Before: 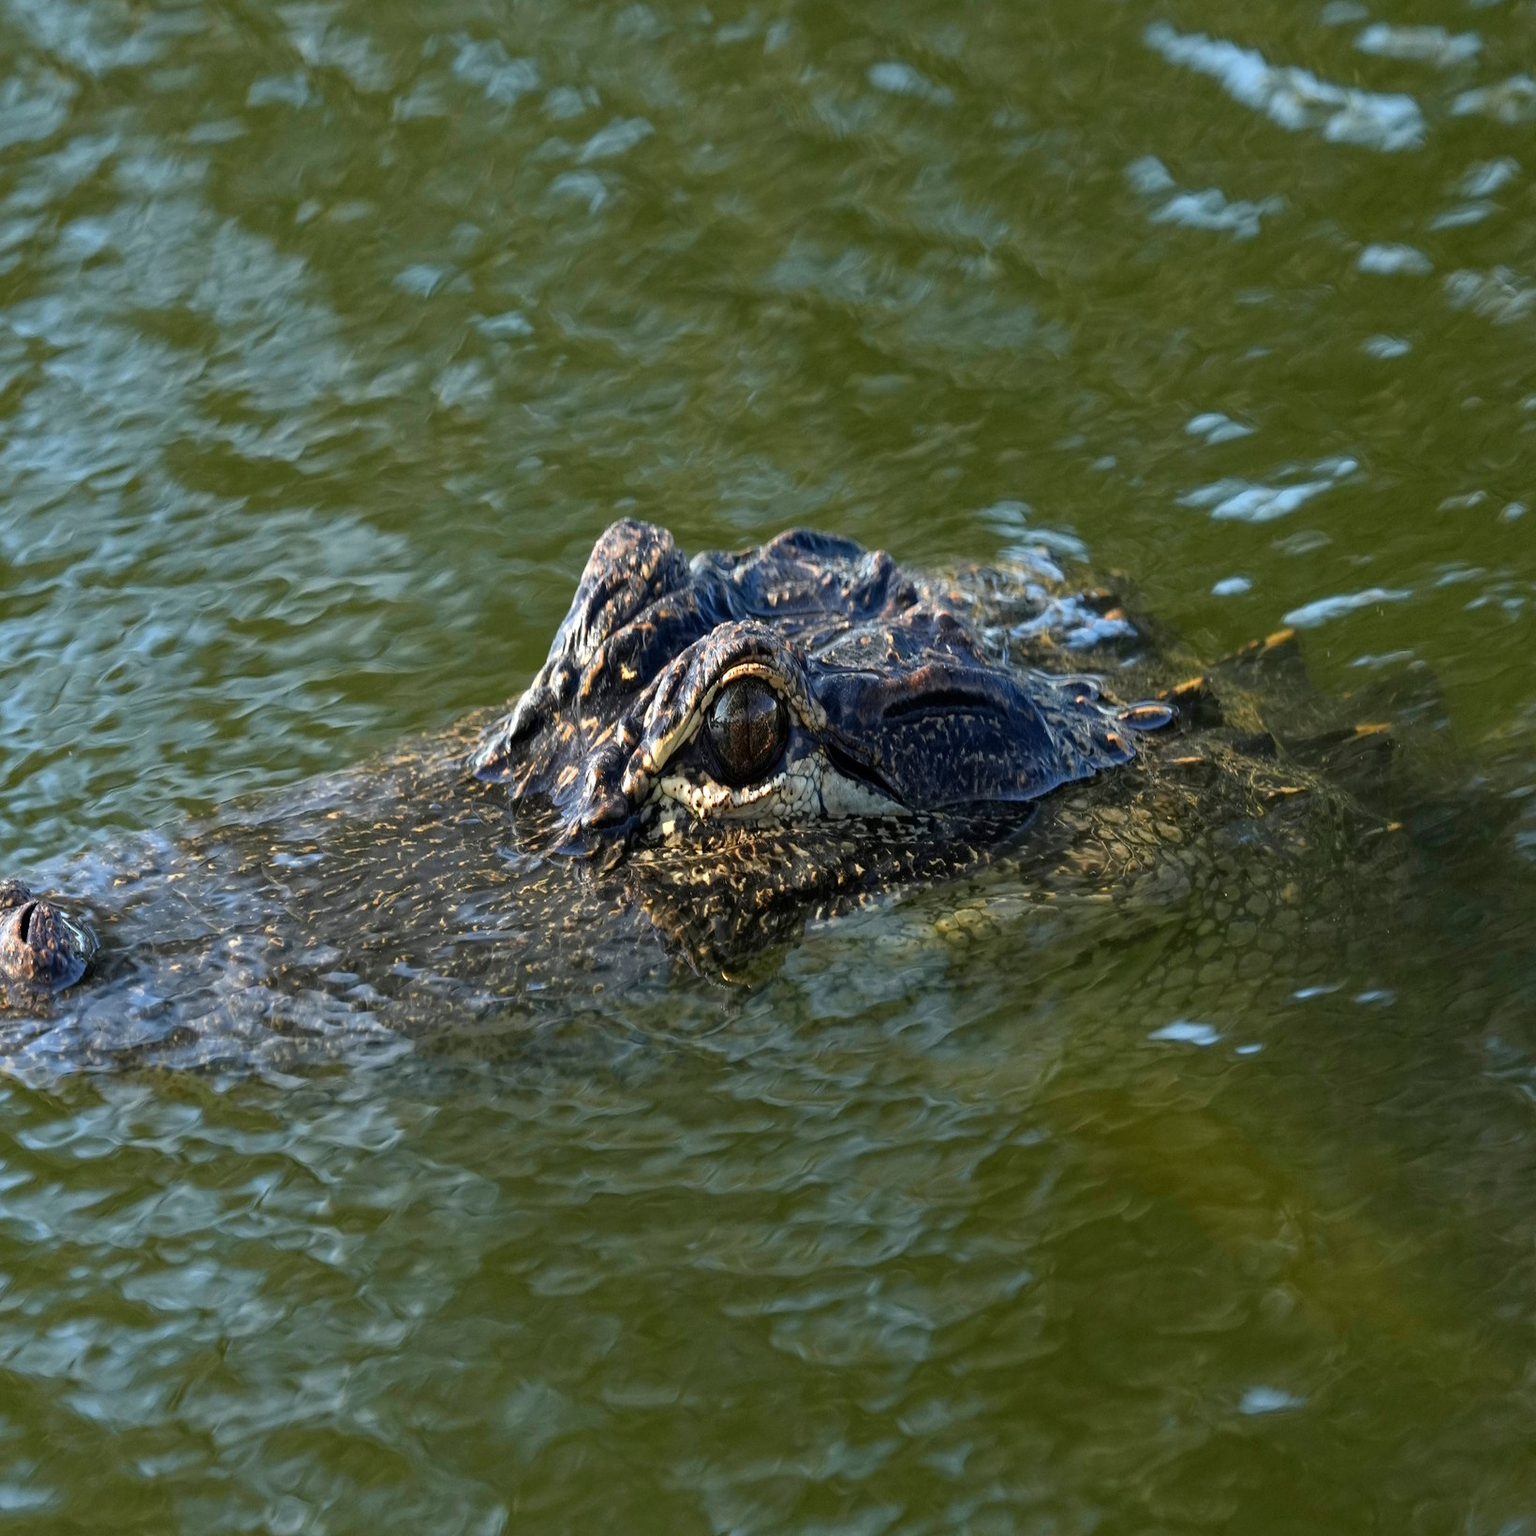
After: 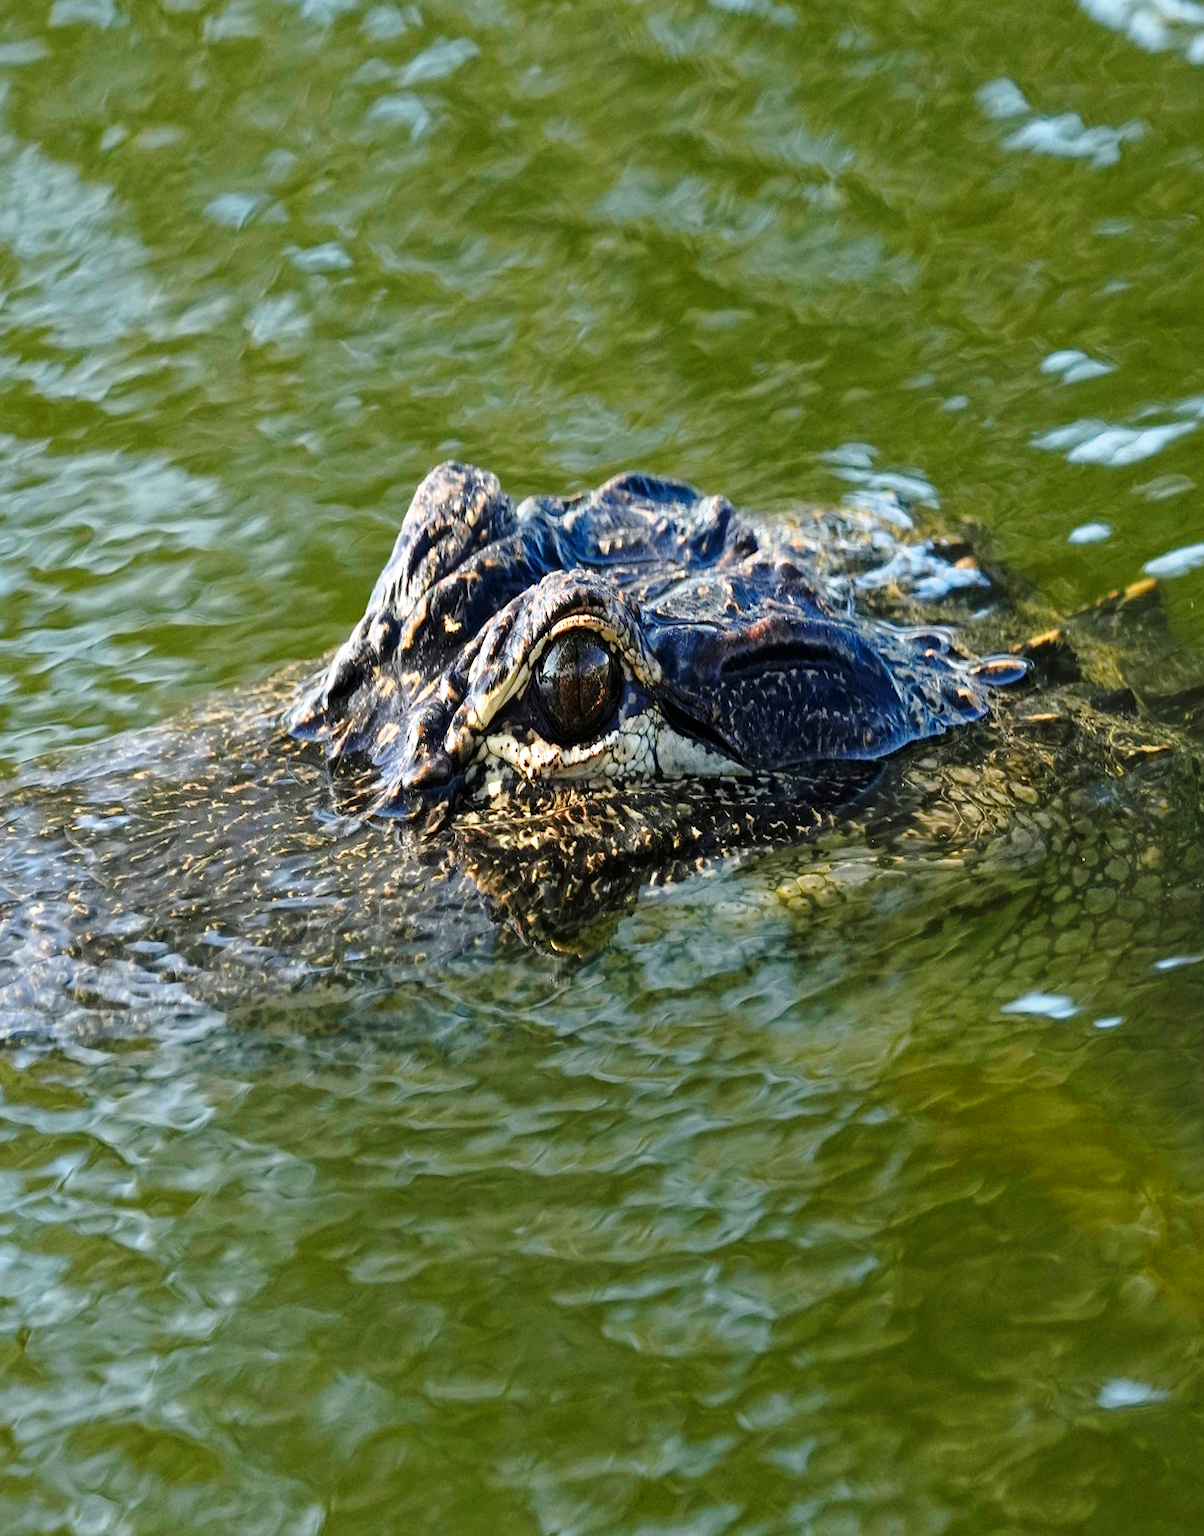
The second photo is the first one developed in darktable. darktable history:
crop and rotate: left 13.13%, top 5.323%, right 12.631%
base curve: curves: ch0 [(0, 0) (0.028, 0.03) (0.121, 0.232) (0.46, 0.748) (0.859, 0.968) (1, 1)], preserve colors none
